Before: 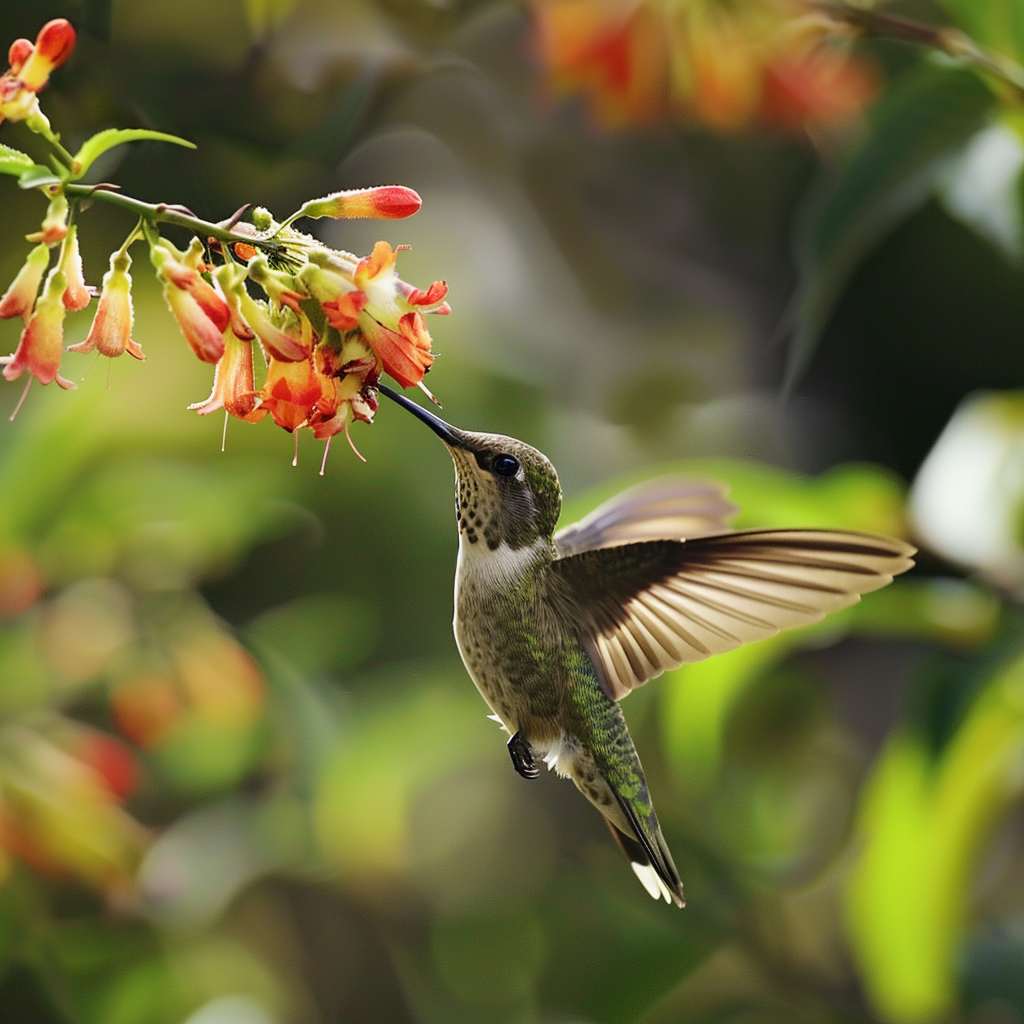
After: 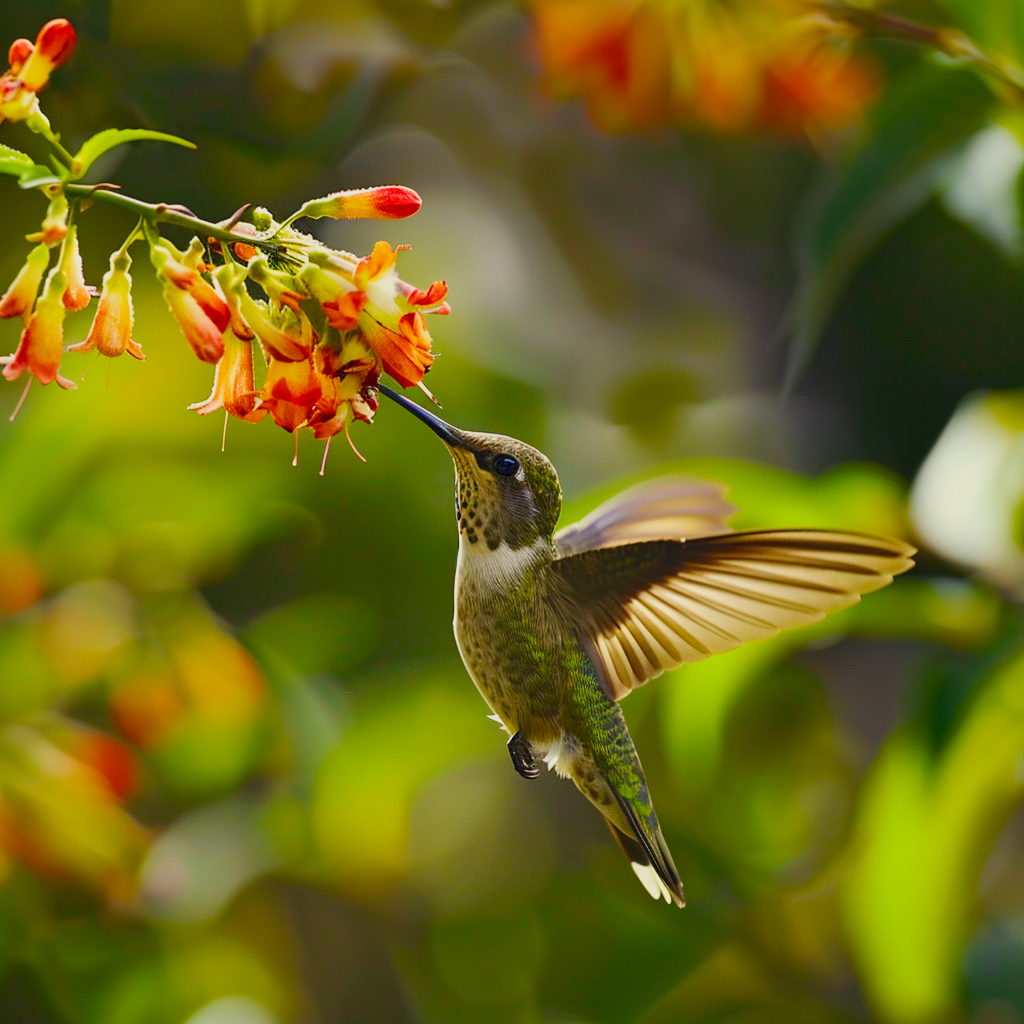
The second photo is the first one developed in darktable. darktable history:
color balance rgb: shadows lift › luminance -19.617%, highlights gain › luminance 6.583%, highlights gain › chroma 2.492%, highlights gain › hue 87.8°, perceptual saturation grading › global saturation 36.704%, perceptual saturation grading › shadows 34.676%, perceptual brilliance grading › highlights 10.971%, perceptual brilliance grading › shadows -11.615%, contrast -29.429%
